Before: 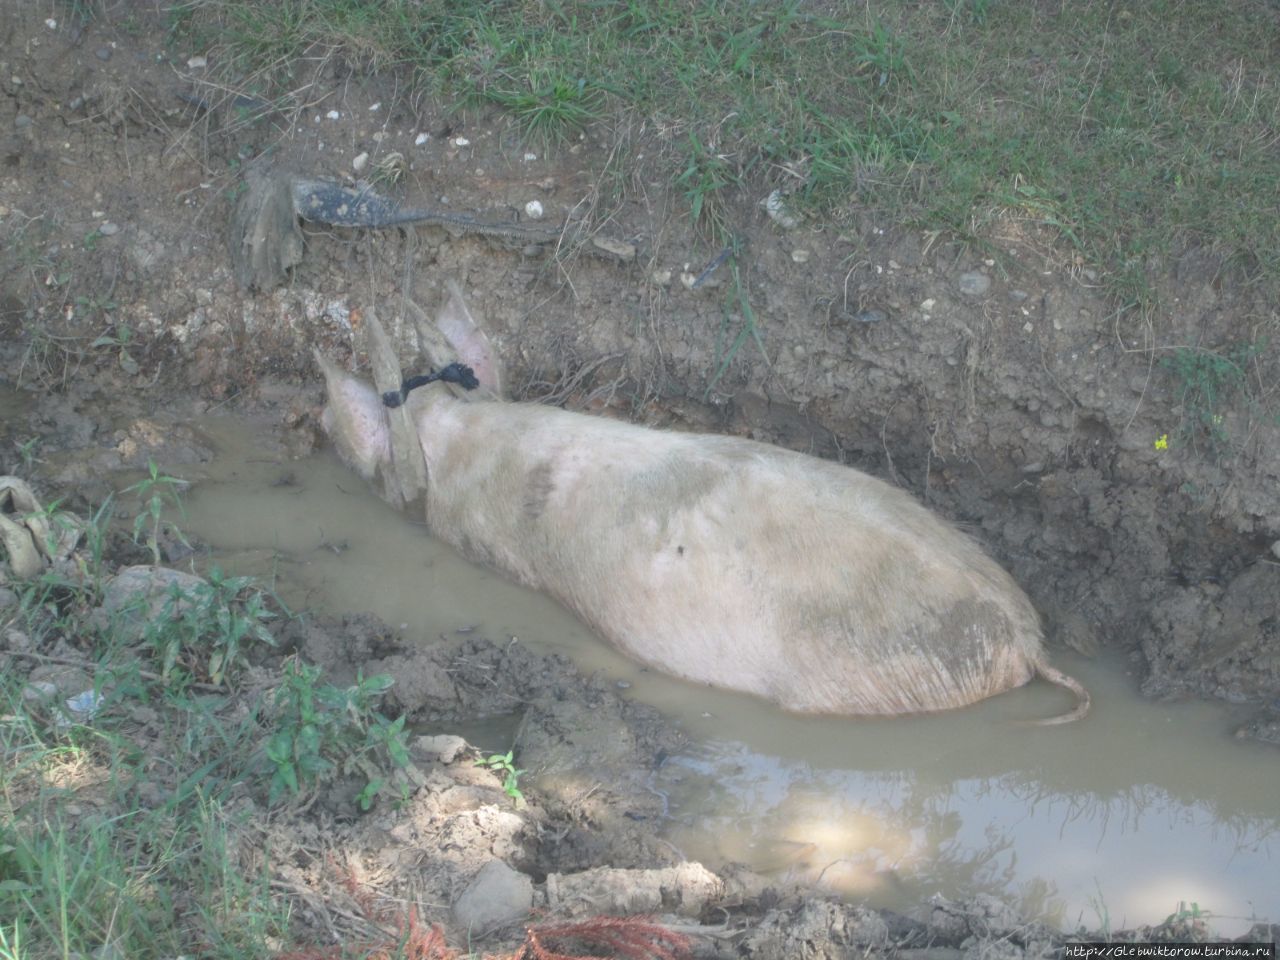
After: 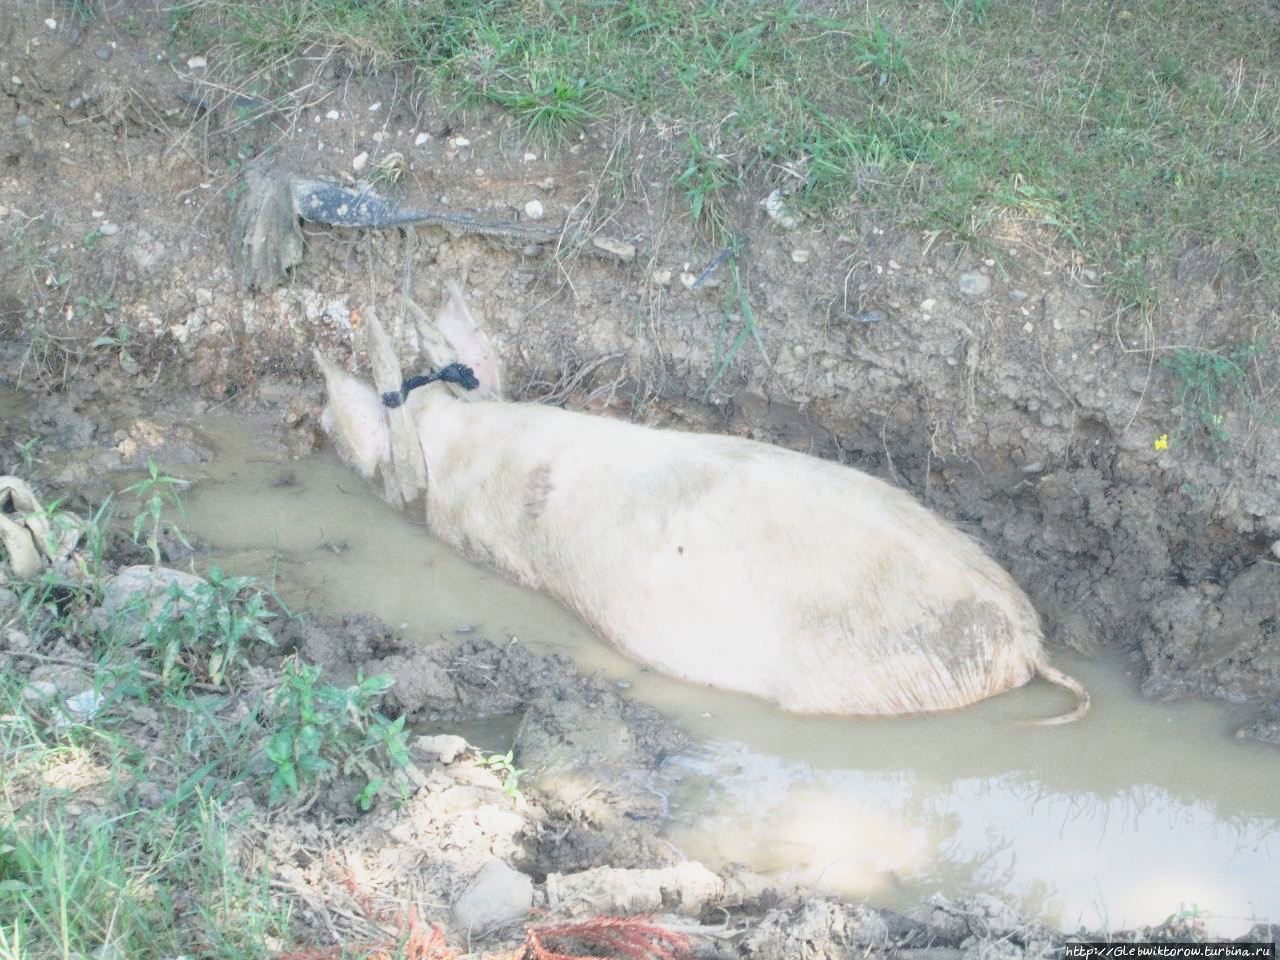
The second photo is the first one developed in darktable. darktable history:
base curve: curves: ch0 [(0, 0) (0.088, 0.125) (0.176, 0.251) (0.354, 0.501) (0.613, 0.749) (1, 0.877)], preserve colors none
exposure: compensate highlight preservation false
tone curve: curves: ch0 [(0, 0.032) (0.078, 0.052) (0.236, 0.168) (0.43, 0.472) (0.508, 0.566) (0.66, 0.754) (0.79, 0.883) (0.994, 0.974)]; ch1 [(0, 0) (0.161, 0.092) (0.35, 0.33) (0.379, 0.401) (0.456, 0.456) (0.508, 0.501) (0.547, 0.531) (0.573, 0.563) (0.625, 0.602) (0.718, 0.734) (1, 1)]; ch2 [(0, 0) (0.369, 0.427) (0.44, 0.434) (0.502, 0.501) (0.54, 0.537) (0.586, 0.59) (0.621, 0.604) (1, 1)], preserve colors none
